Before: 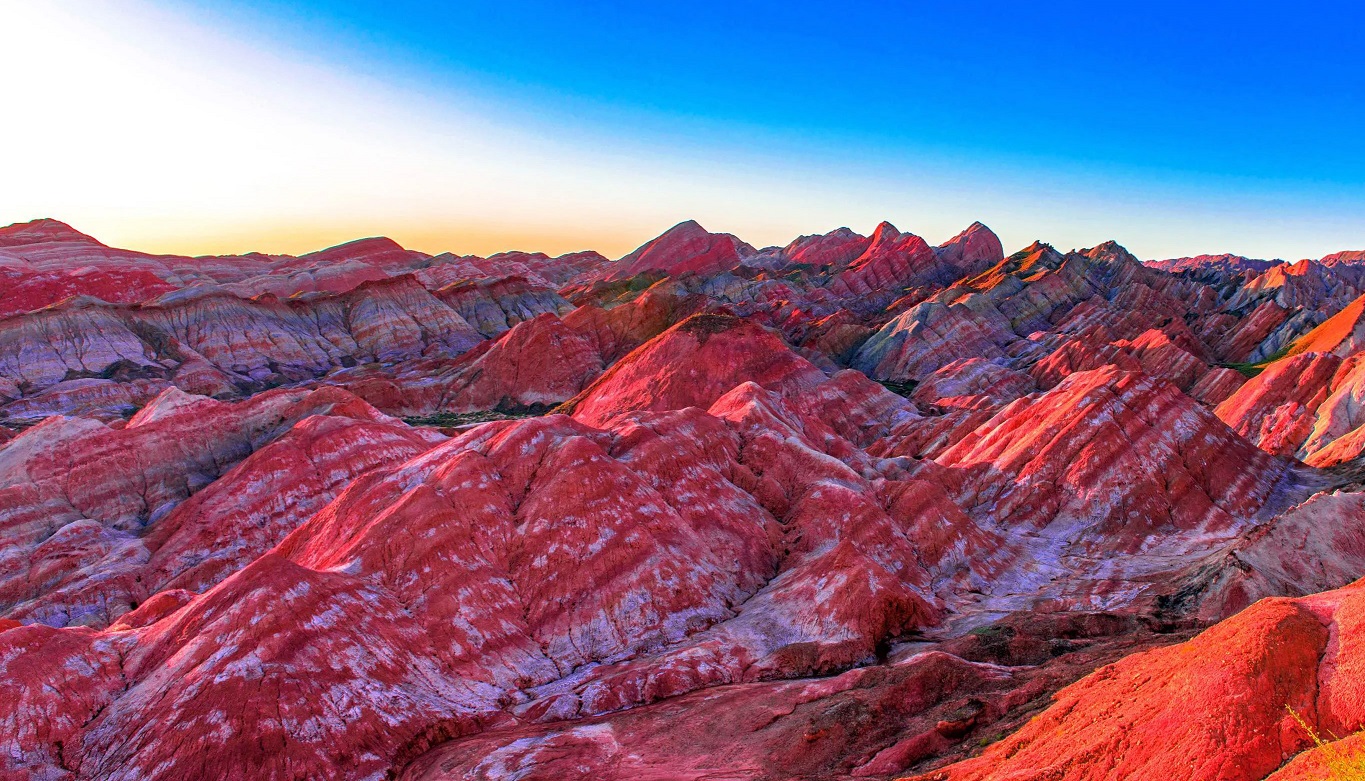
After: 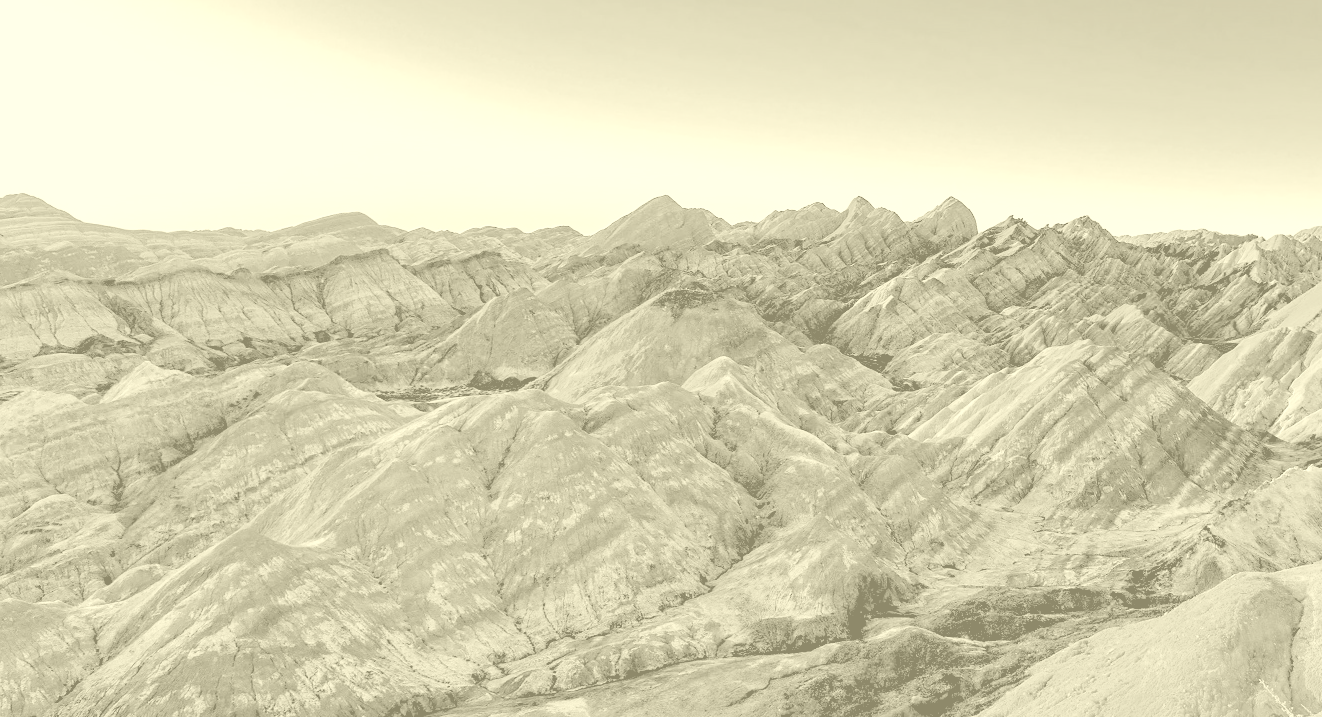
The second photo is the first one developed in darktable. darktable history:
filmic rgb: black relative exposure -7.65 EV, white relative exposure 4.56 EV, hardness 3.61
crop: left 1.964%, top 3.251%, right 1.122%, bottom 4.933%
rgb levels: levels [[0.029, 0.461, 0.922], [0, 0.5, 1], [0, 0.5, 1]]
exposure: black level correction 0, exposure 0.9 EV, compensate highlight preservation false
colorize: hue 43.2°, saturation 40%, version 1
